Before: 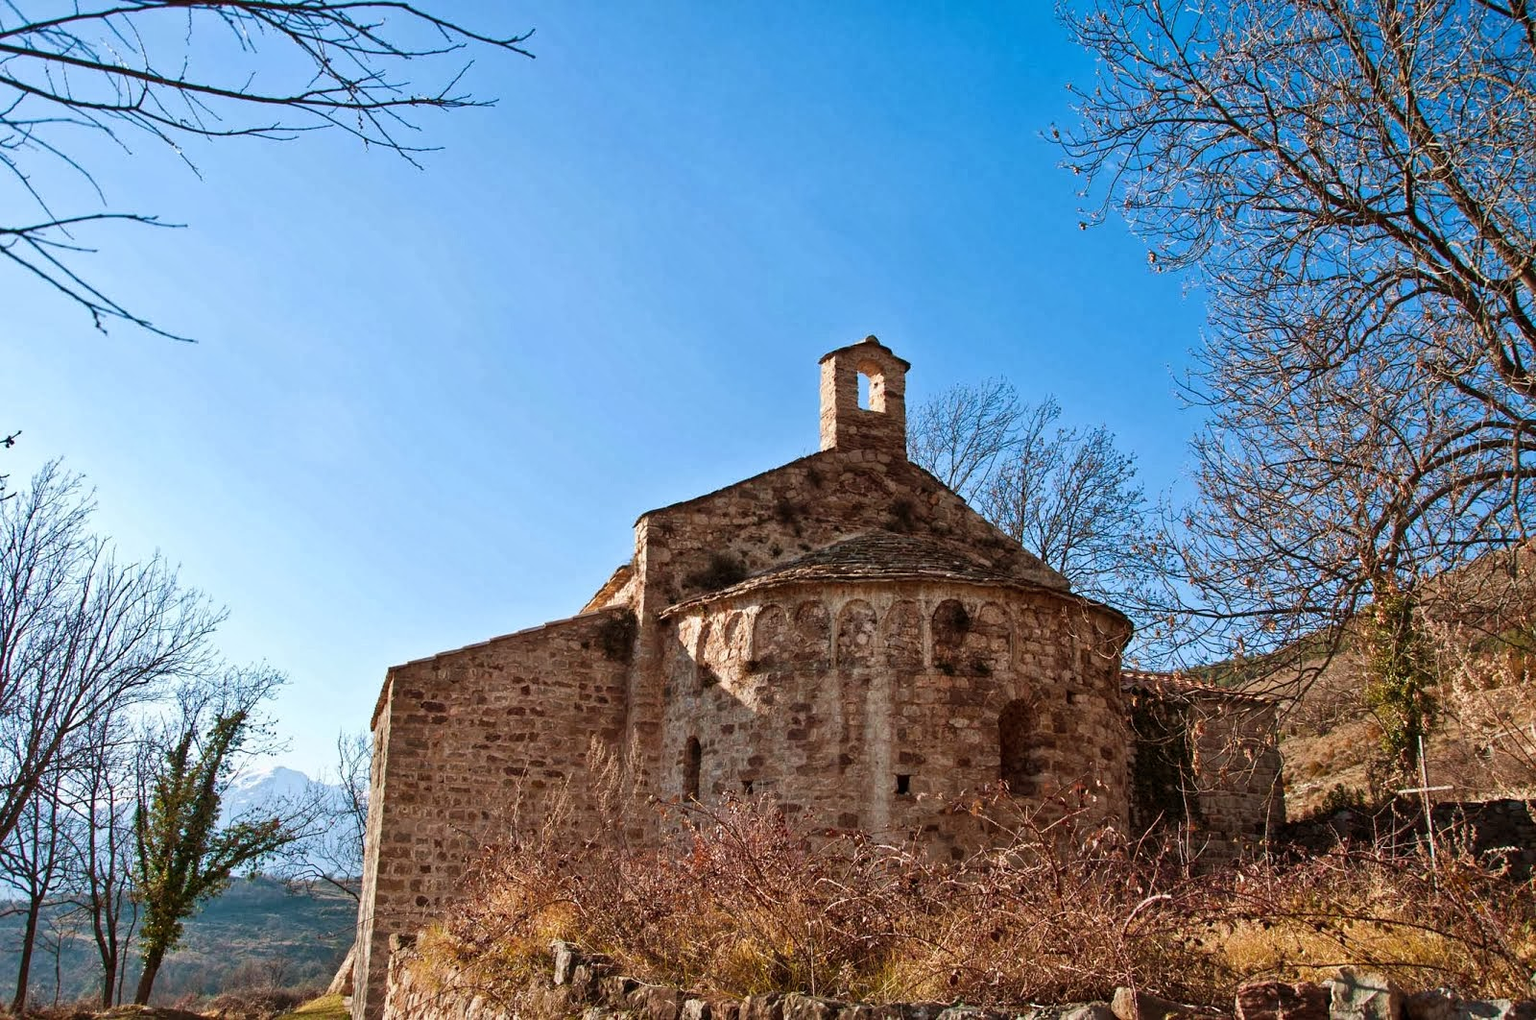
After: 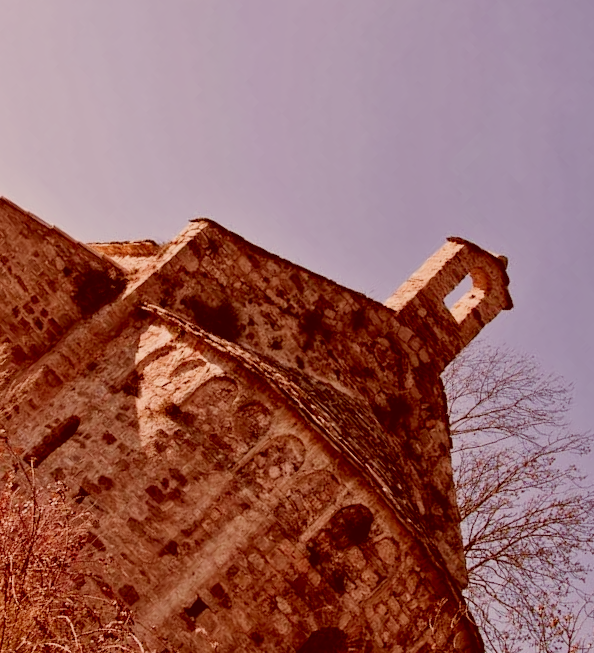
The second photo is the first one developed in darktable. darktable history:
crop and rotate: angle -45.41°, top 16.02%, right 0.99%, bottom 11.64%
color correction: highlights a* 9.56, highlights b* 8.68, shadows a* 39.55, shadows b* 39.61, saturation 0.819
filmic rgb: black relative exposure -7.65 EV, white relative exposure 4.56 EV, hardness 3.61
